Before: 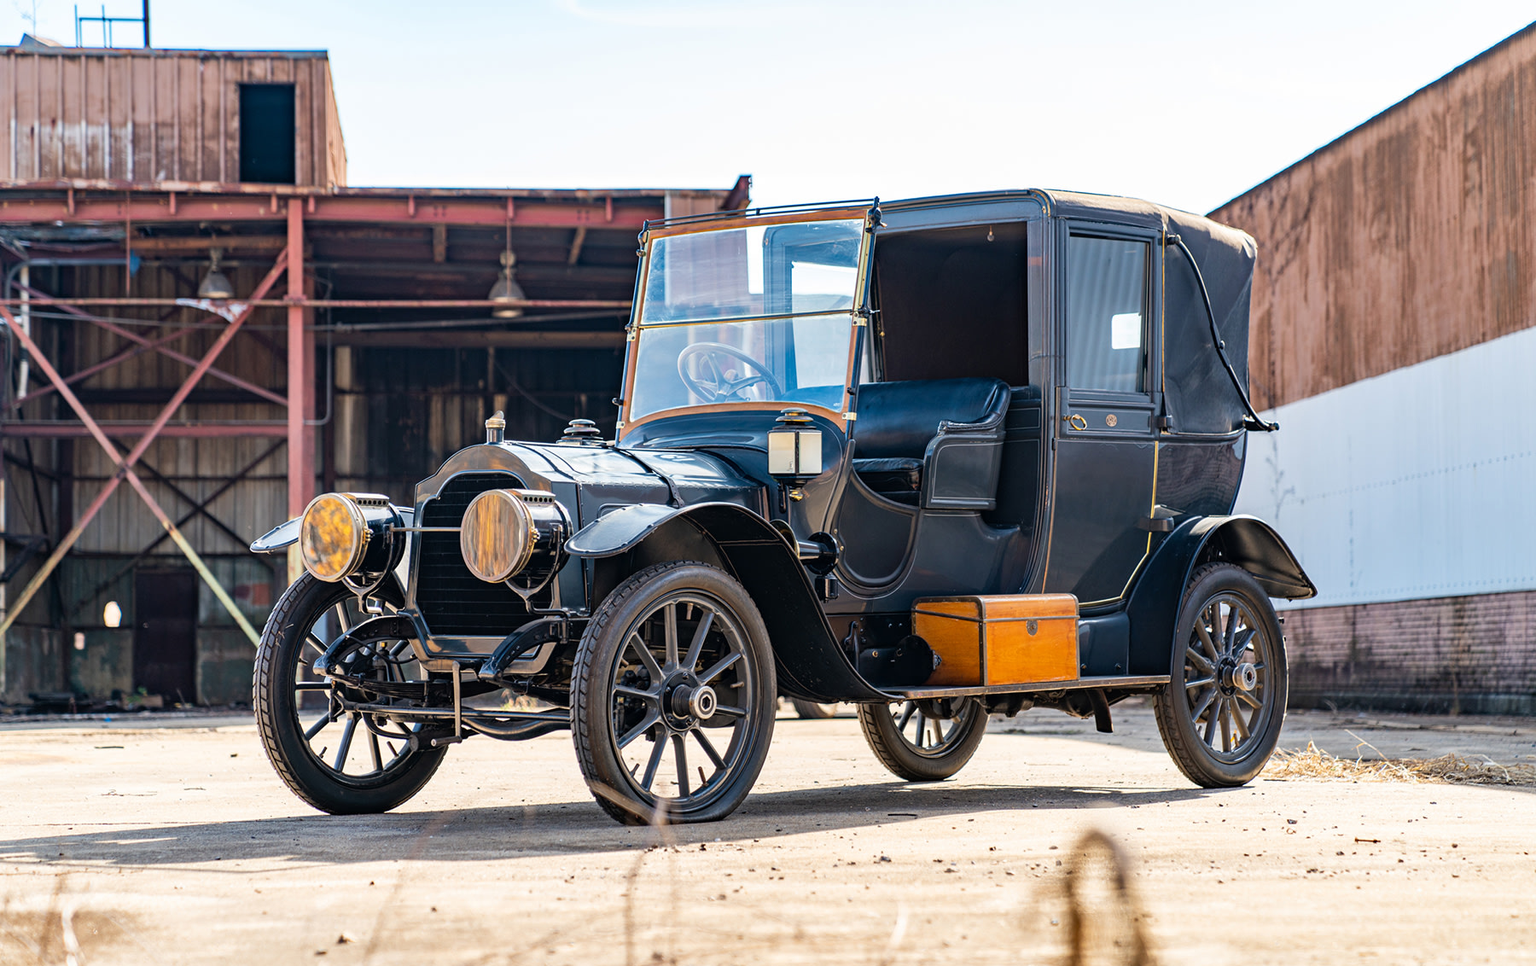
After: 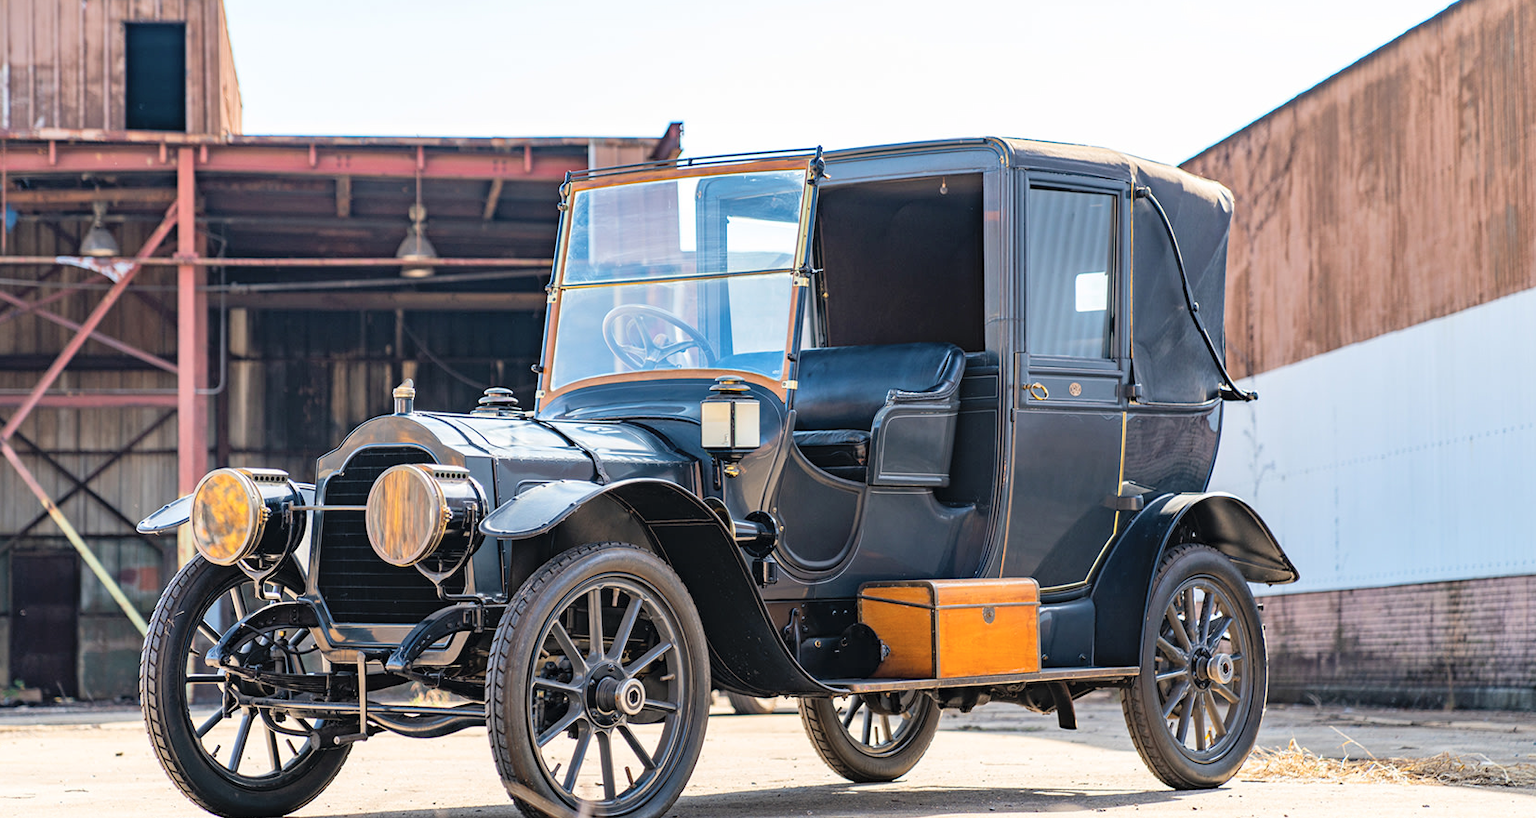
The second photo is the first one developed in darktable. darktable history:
crop: left 8.155%, top 6.611%, bottom 15.385%
contrast brightness saturation: brightness 0.15
